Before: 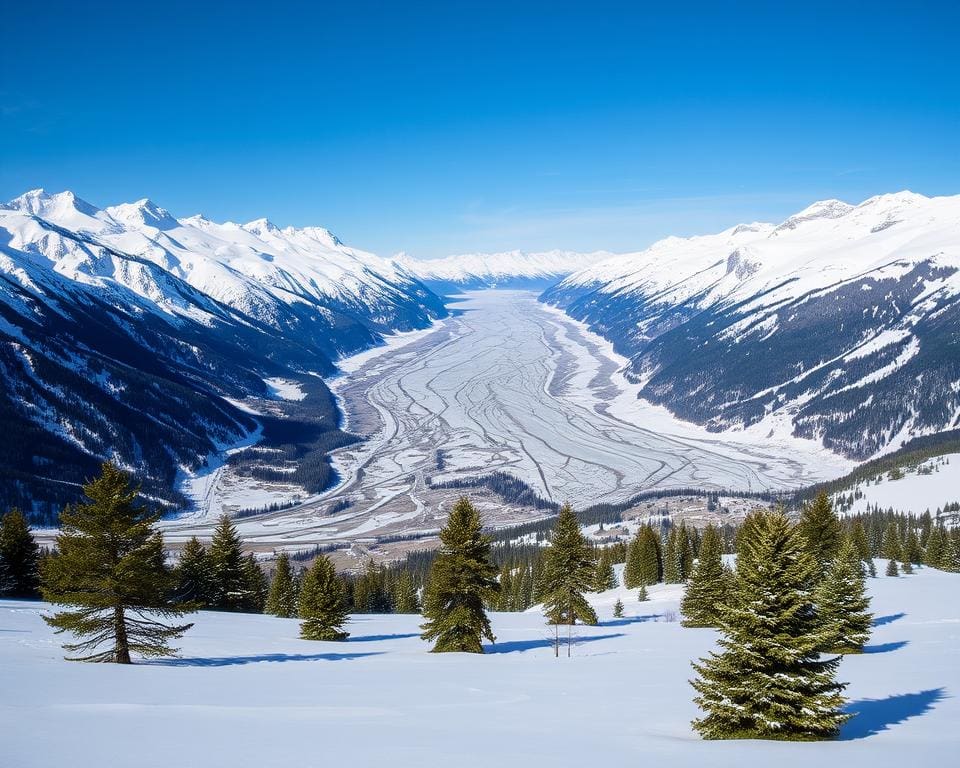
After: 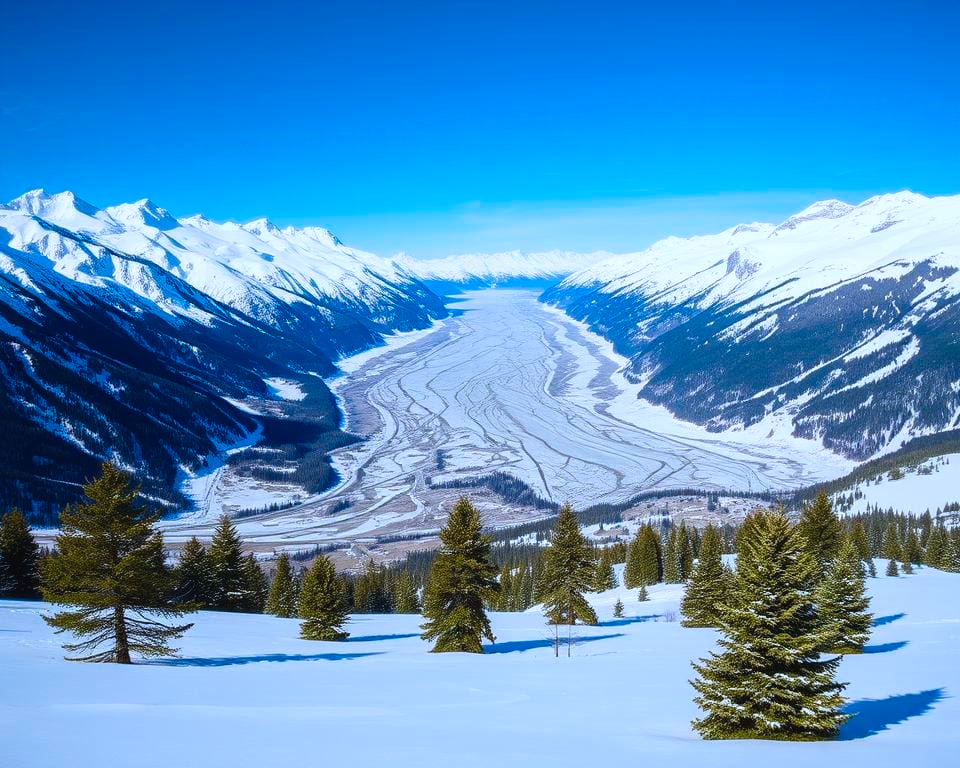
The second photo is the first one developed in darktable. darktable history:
color correction: highlights a* -2.37, highlights b* -18.56
color balance rgb: global offset › luminance 0.25%, perceptual saturation grading › global saturation 29.951%, global vibrance 9.812%
